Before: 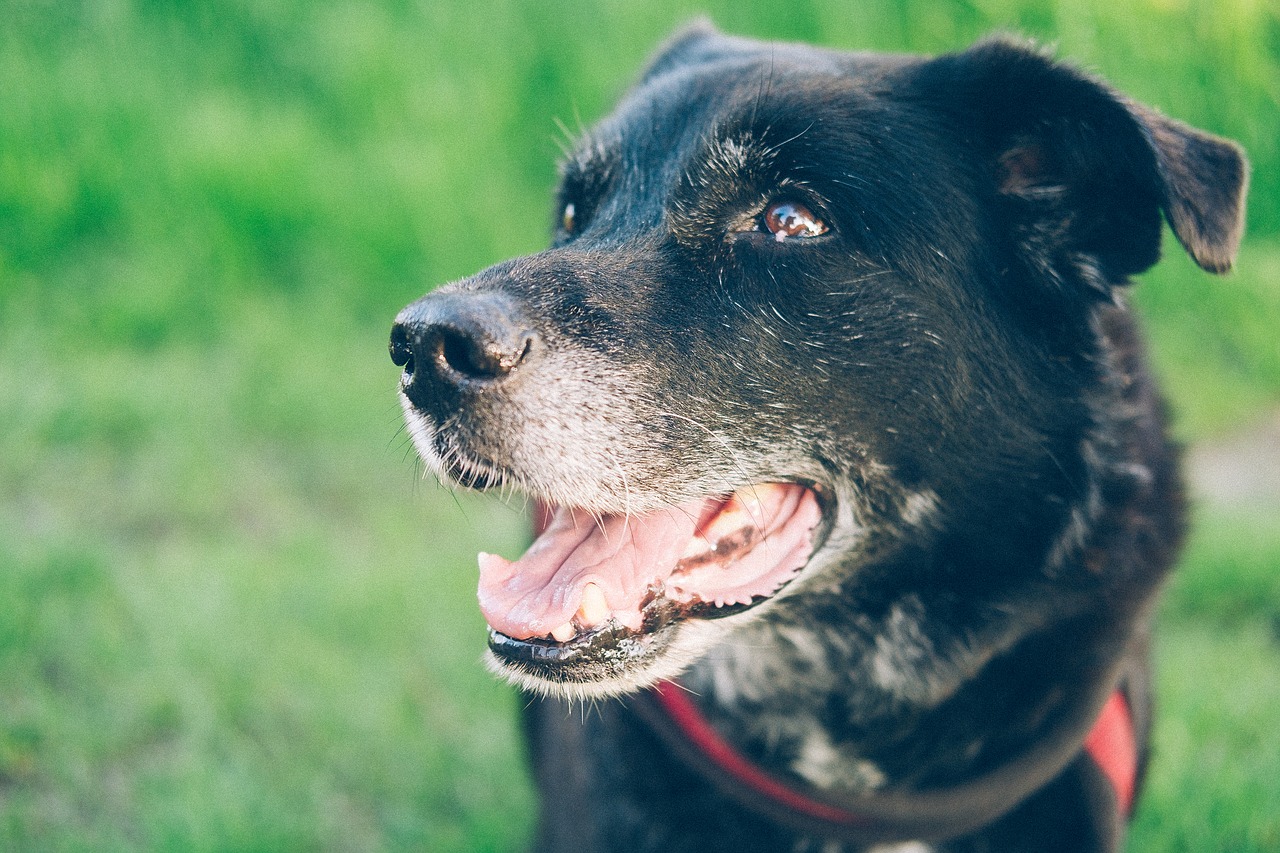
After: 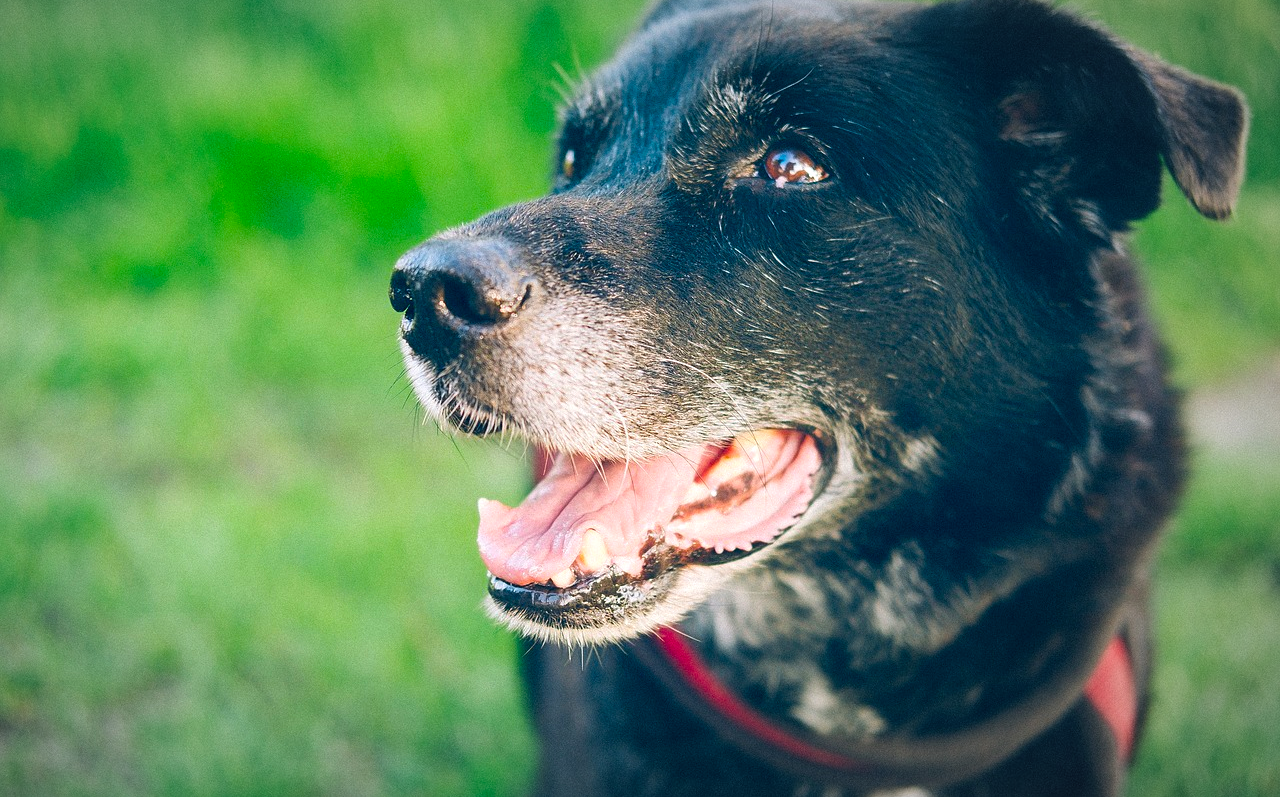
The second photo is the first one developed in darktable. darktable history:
vignetting: fall-off start 67.51%, fall-off radius 66.85%, brightness -0.292, center (-0.118, -0.009), automatic ratio true
color balance rgb: linear chroma grading › global chroma 14.954%, perceptual saturation grading › global saturation 30.71%, contrast 4.88%
crop and rotate: top 6.545%
